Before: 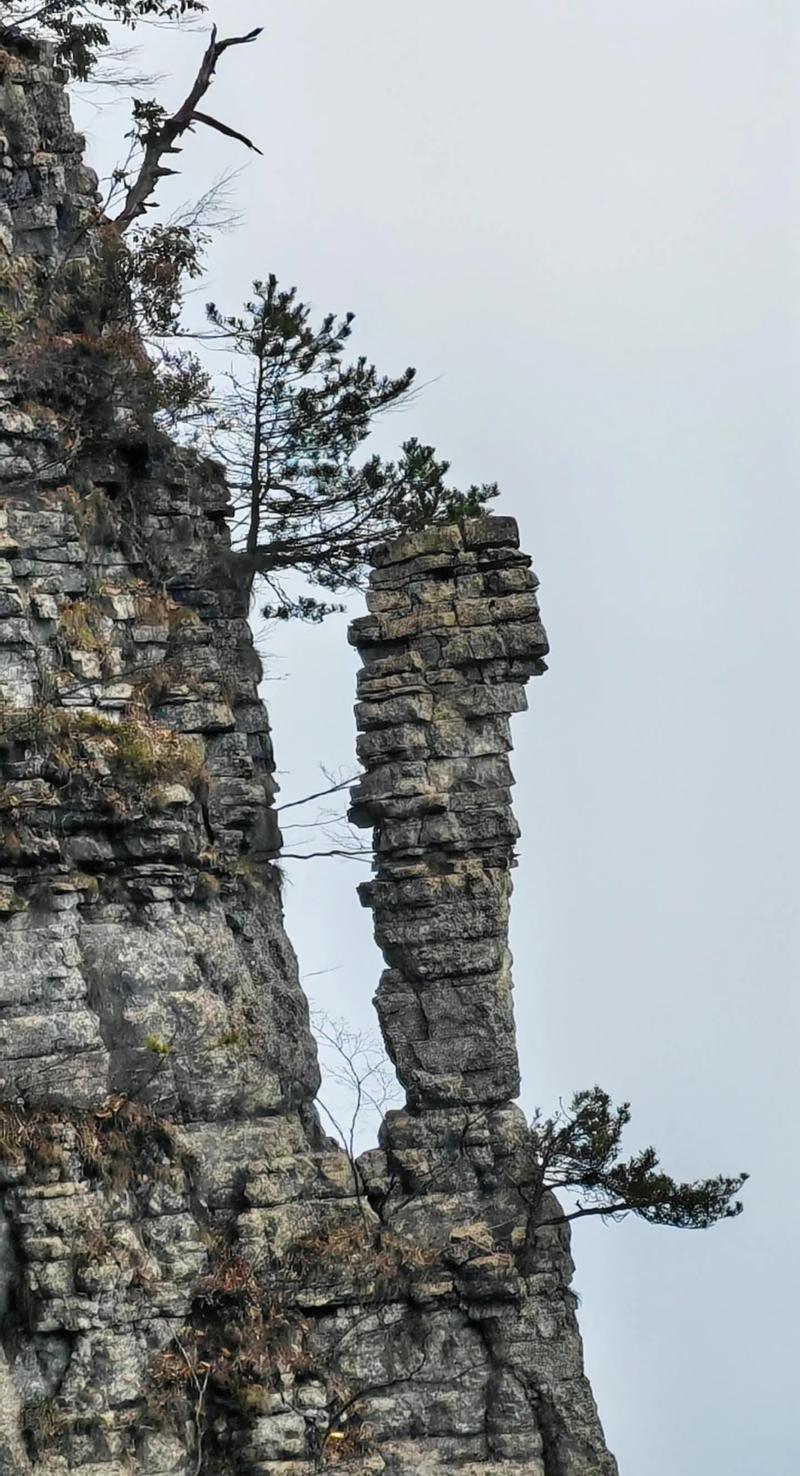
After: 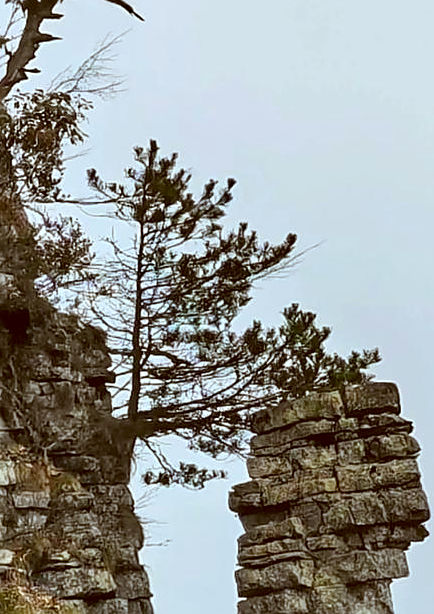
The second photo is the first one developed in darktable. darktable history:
crop: left 14.962%, top 9.133%, right 30.782%, bottom 49.217%
color correction: highlights a* -5.17, highlights b* 9.8, shadows a* 9.45, shadows b* 24.94
color calibration: gray › normalize channels true, illuminant as shot in camera, x 0.37, y 0.382, temperature 4313.59 K, gamut compression 0.019
sharpen: amount 0.475
